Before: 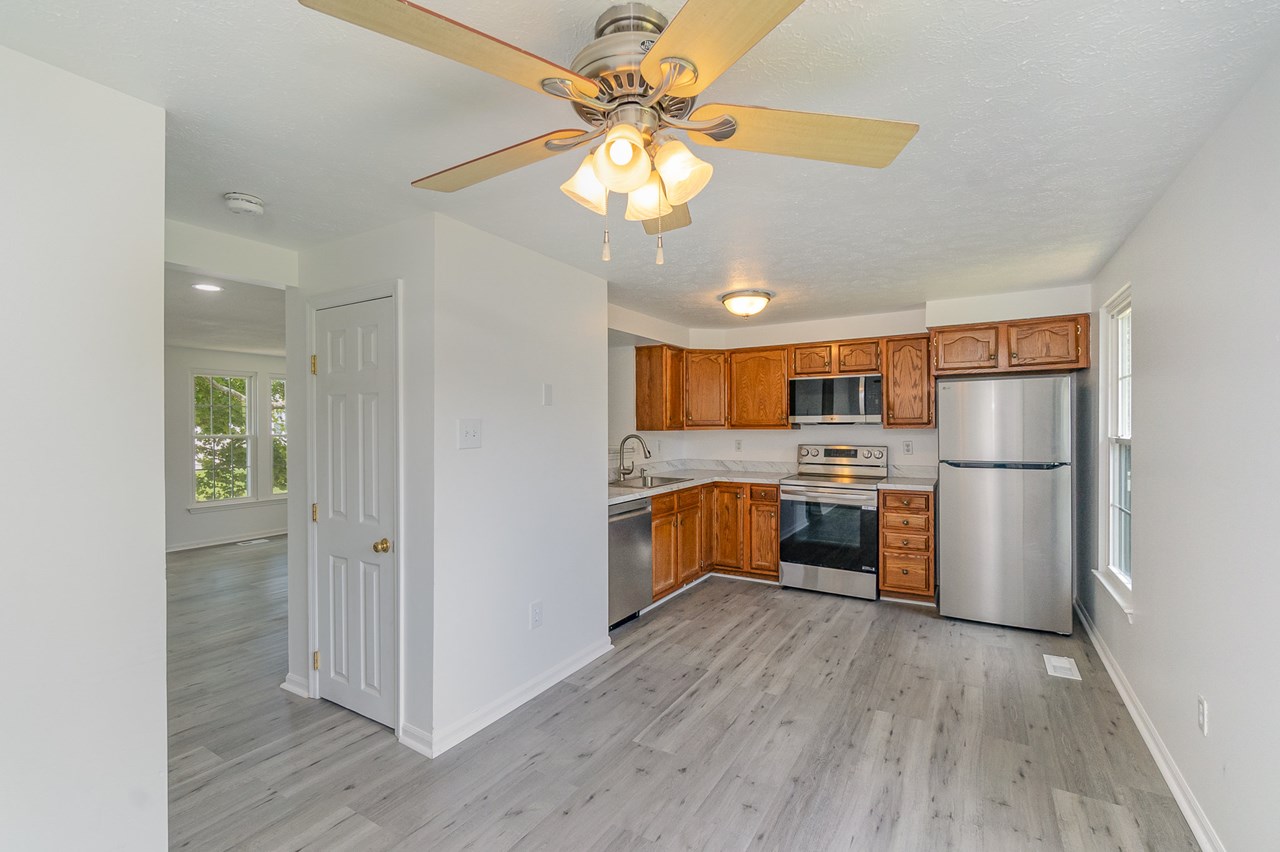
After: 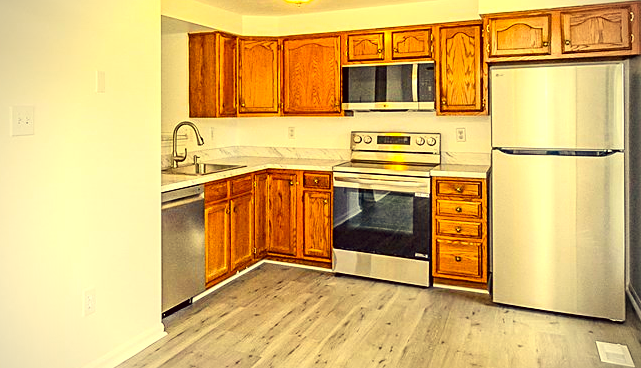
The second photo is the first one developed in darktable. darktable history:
sharpen: on, module defaults
color correction: highlights a* -0.483, highlights b* 39.89, shadows a* 9.29, shadows b* -0.782
crop: left 34.95%, top 36.774%, right 14.915%, bottom 19.938%
color balance rgb: perceptual saturation grading › global saturation 16.649%, global vibrance 20%
tone equalizer: edges refinement/feathering 500, mask exposure compensation -1.57 EV, preserve details no
exposure: black level correction 0.001, exposure 0.955 EV, compensate exposure bias true, compensate highlight preservation false
vignetting: fall-off start 79.81%
contrast brightness saturation: contrast 0.15, brightness -0.009, saturation 0.096
